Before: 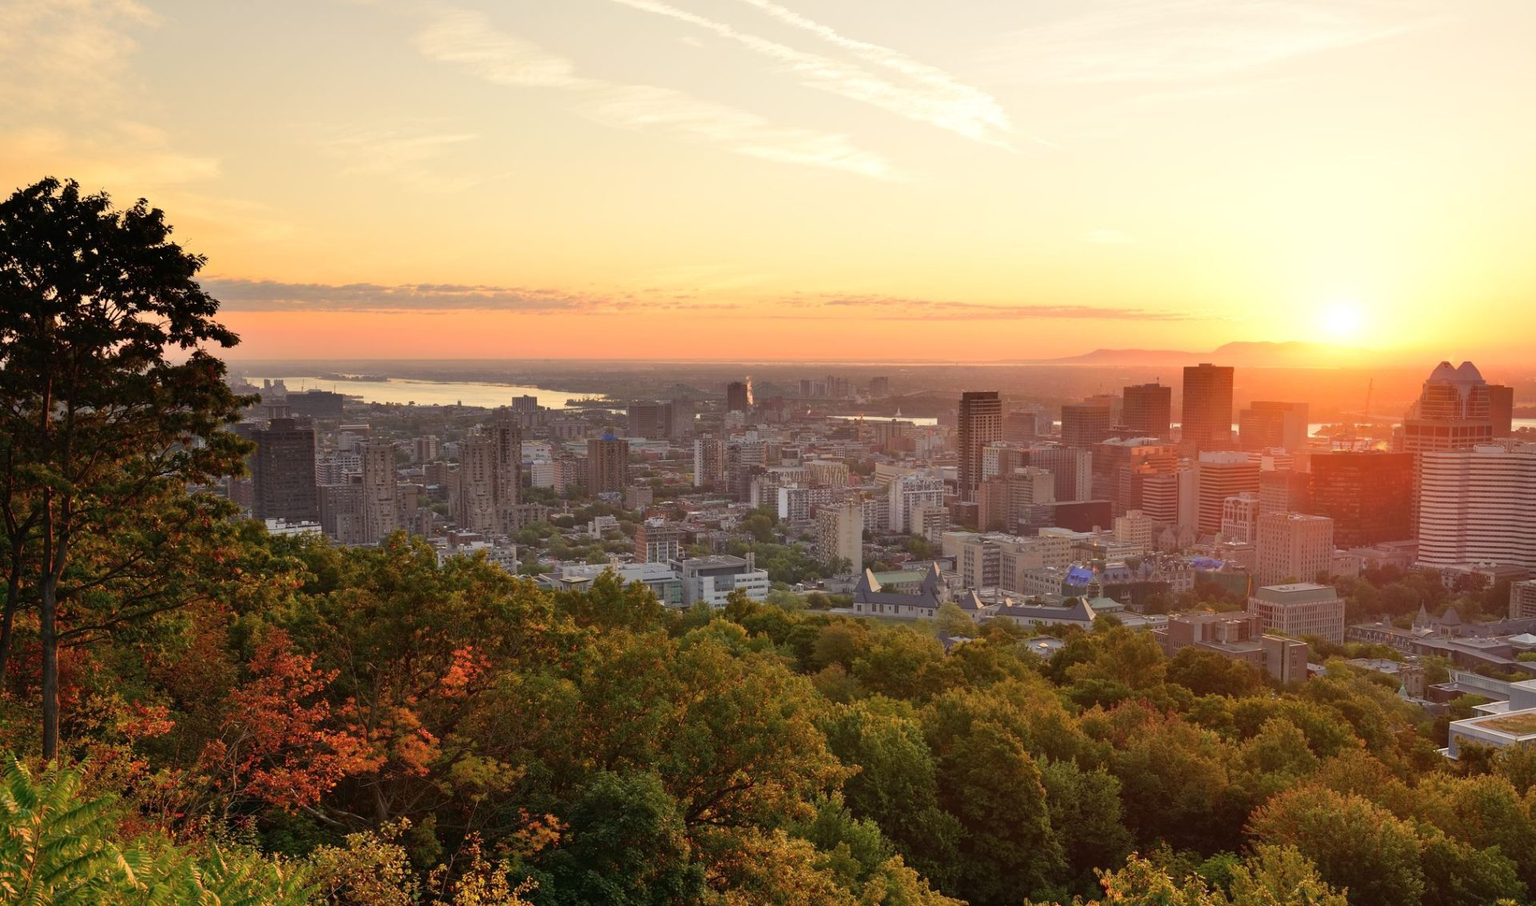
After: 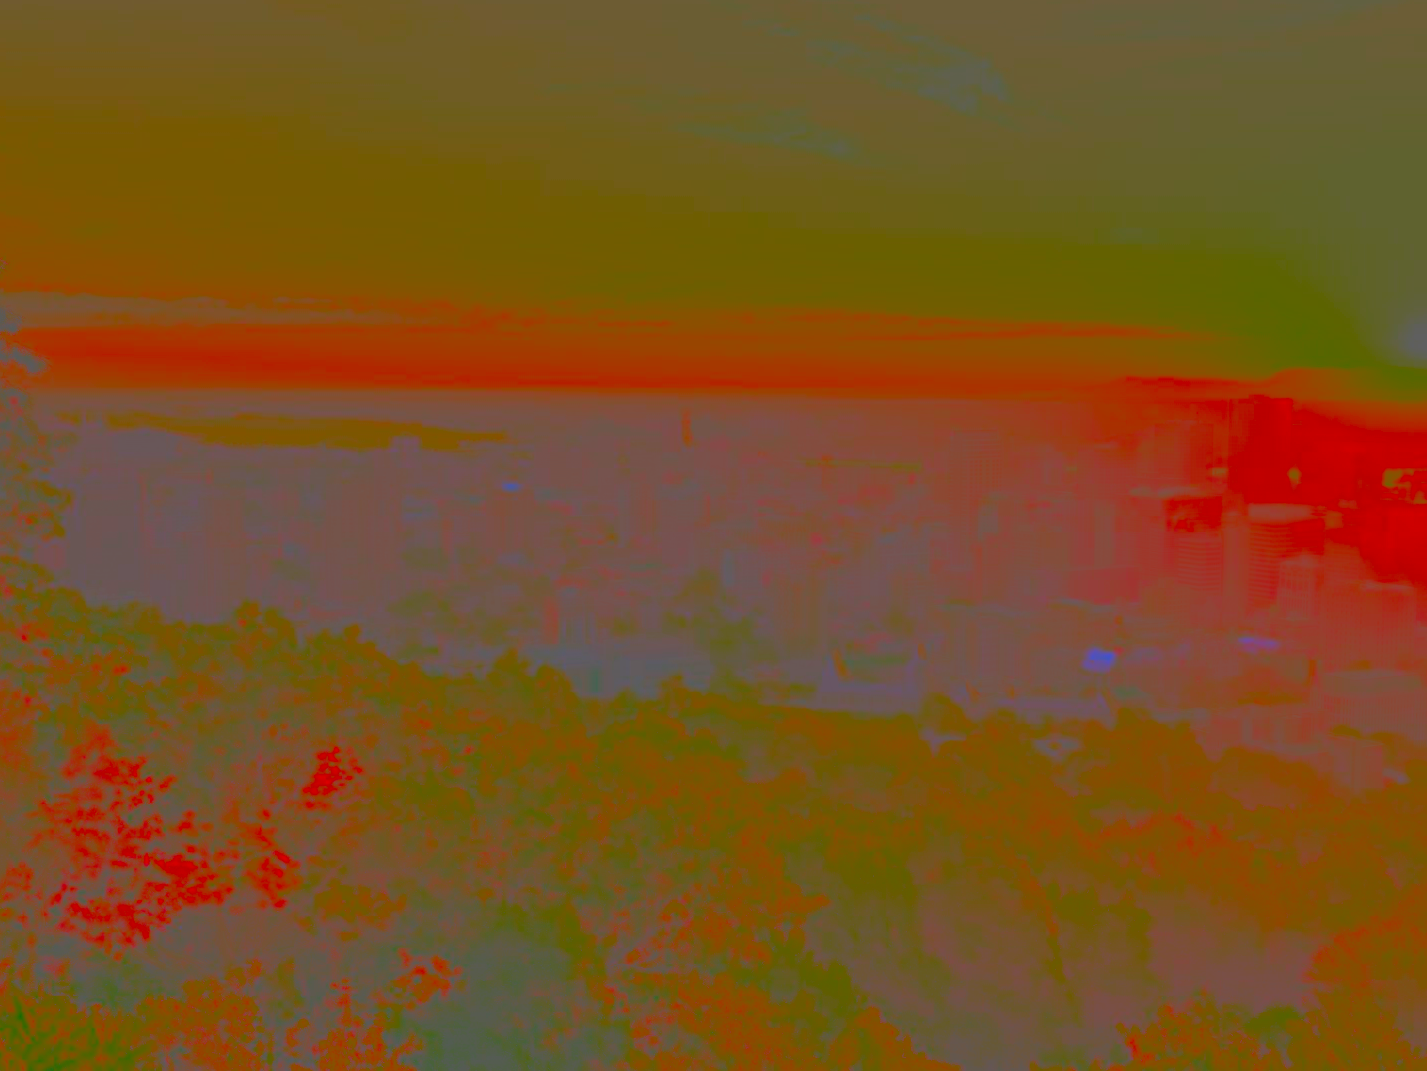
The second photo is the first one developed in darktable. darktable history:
contrast brightness saturation: contrast -0.978, brightness -0.177, saturation 0.738
crop and rotate: left 13.044%, top 5.316%, right 12.606%
